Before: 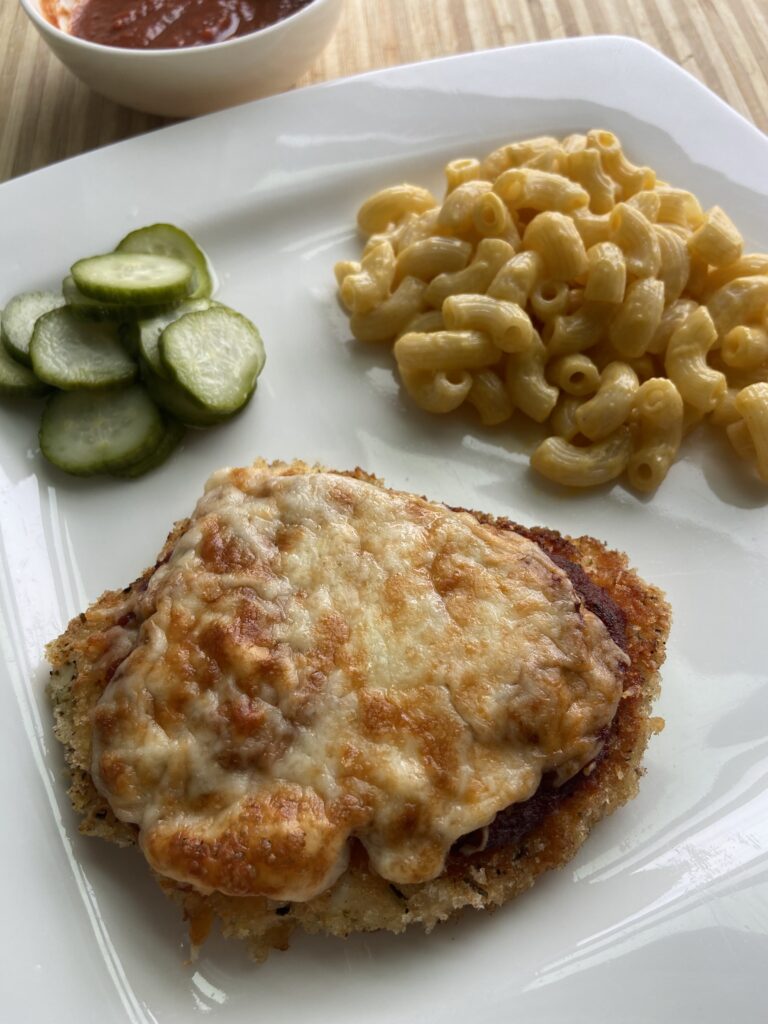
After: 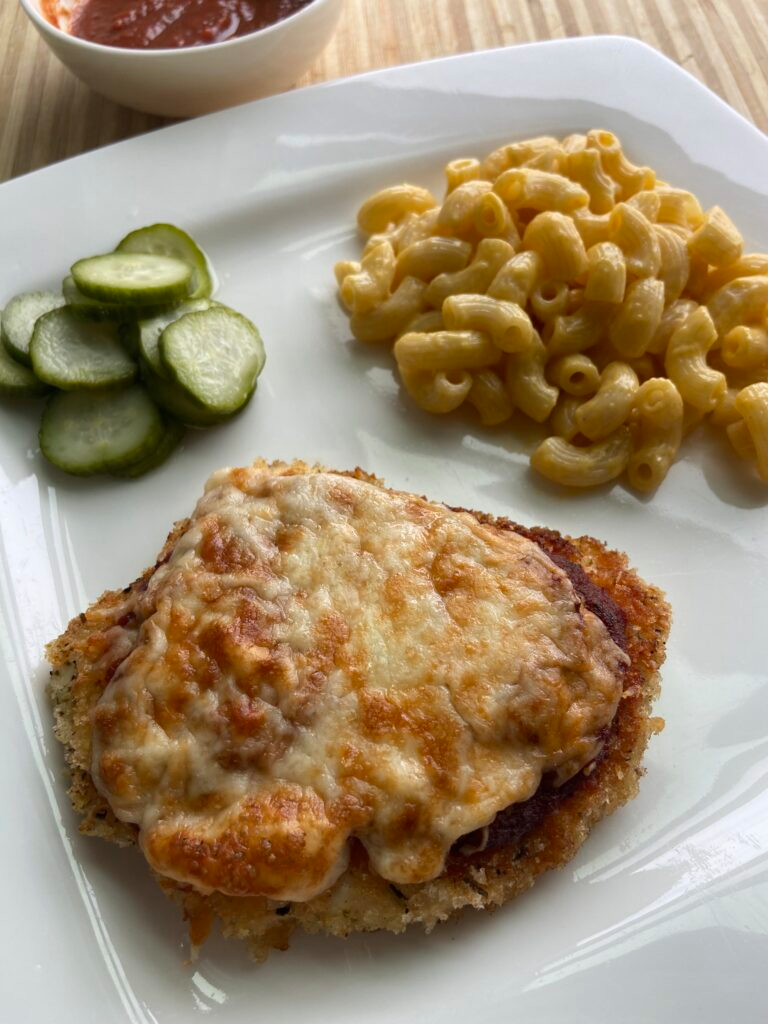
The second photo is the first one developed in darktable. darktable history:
exposure: exposure 0.024 EV, compensate highlight preservation false
